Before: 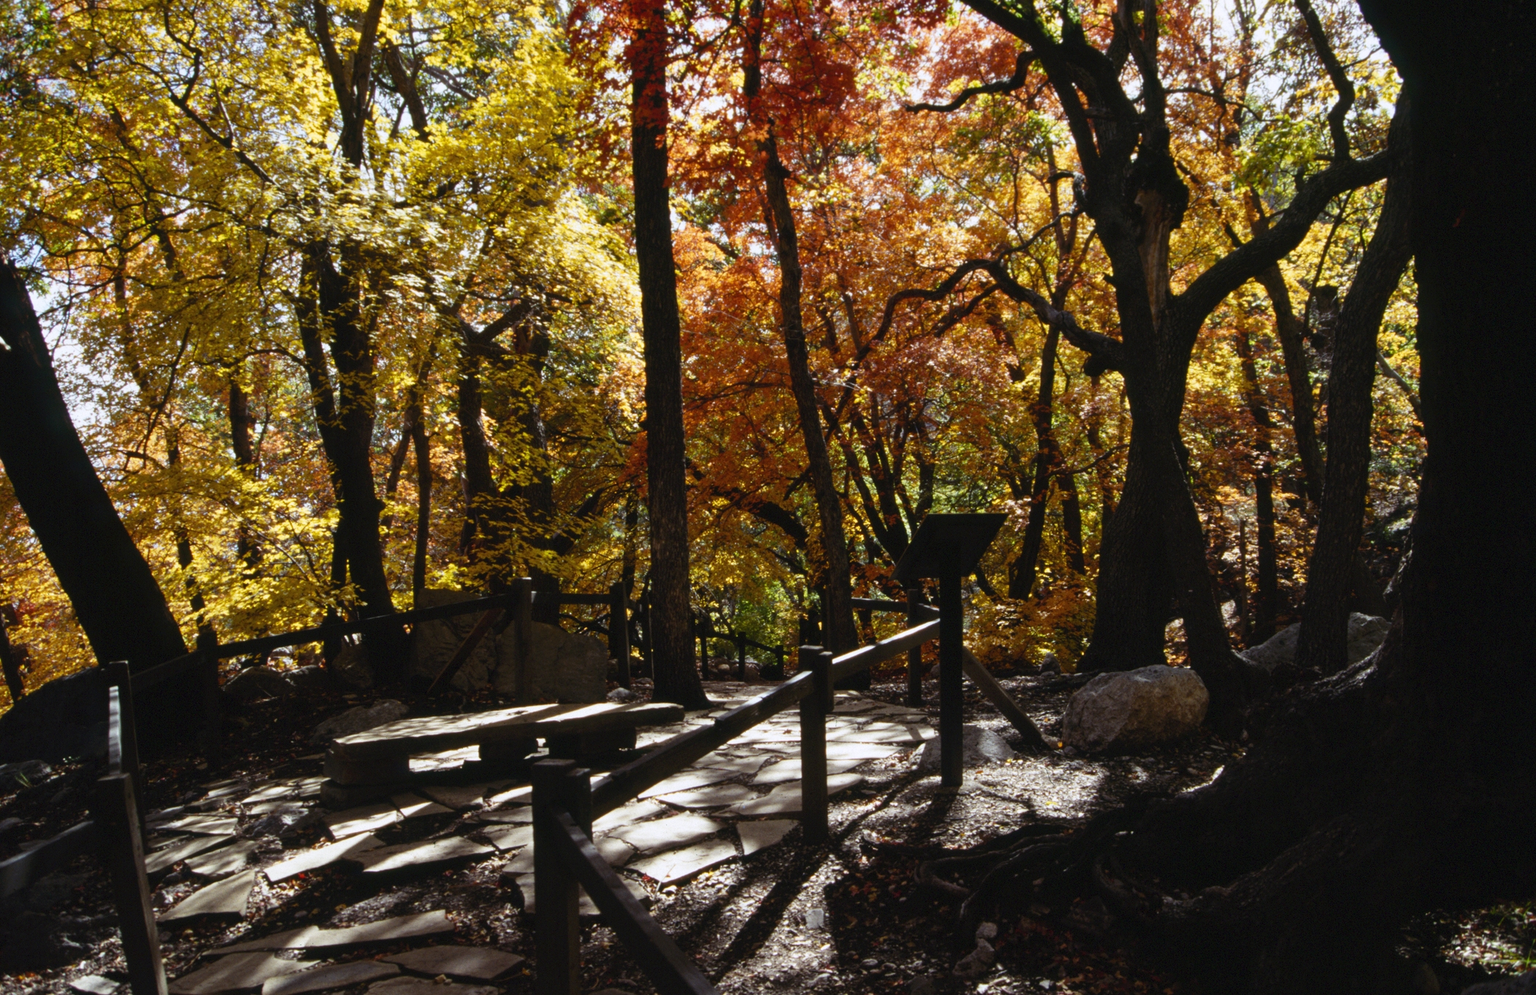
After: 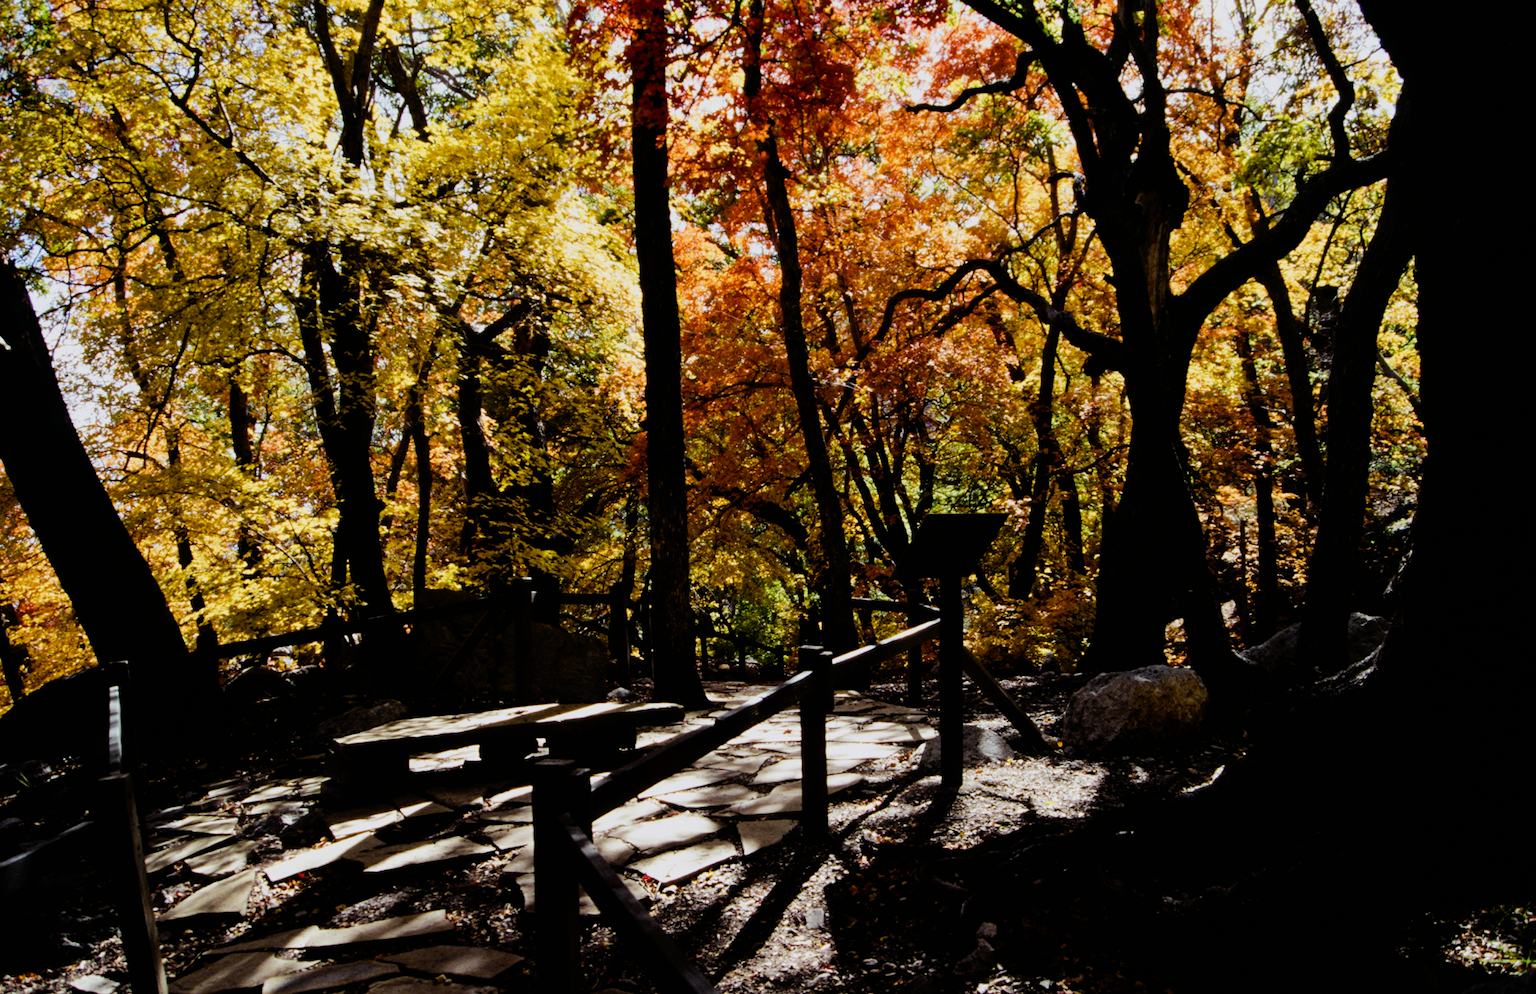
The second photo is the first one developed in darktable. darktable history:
color balance rgb: shadows lift › hue 87.09°, linear chroma grading › shadows -2.685%, linear chroma grading › highlights -4.964%, perceptual saturation grading › global saturation 20%, perceptual saturation grading › highlights -49.361%, perceptual saturation grading › shadows 26.019%, perceptual brilliance grading › mid-tones 10.404%, perceptual brilliance grading › shadows 14.769%, global vibrance 35.69%, contrast 9.584%
color zones: curves: ch1 [(0, 0.523) (0.143, 0.545) (0.286, 0.52) (0.429, 0.506) (0.571, 0.503) (0.714, 0.503) (0.857, 0.508) (1, 0.523)]
filmic rgb: black relative exposure -7.5 EV, white relative exposure 5 EV, hardness 3.3, contrast 1.296
